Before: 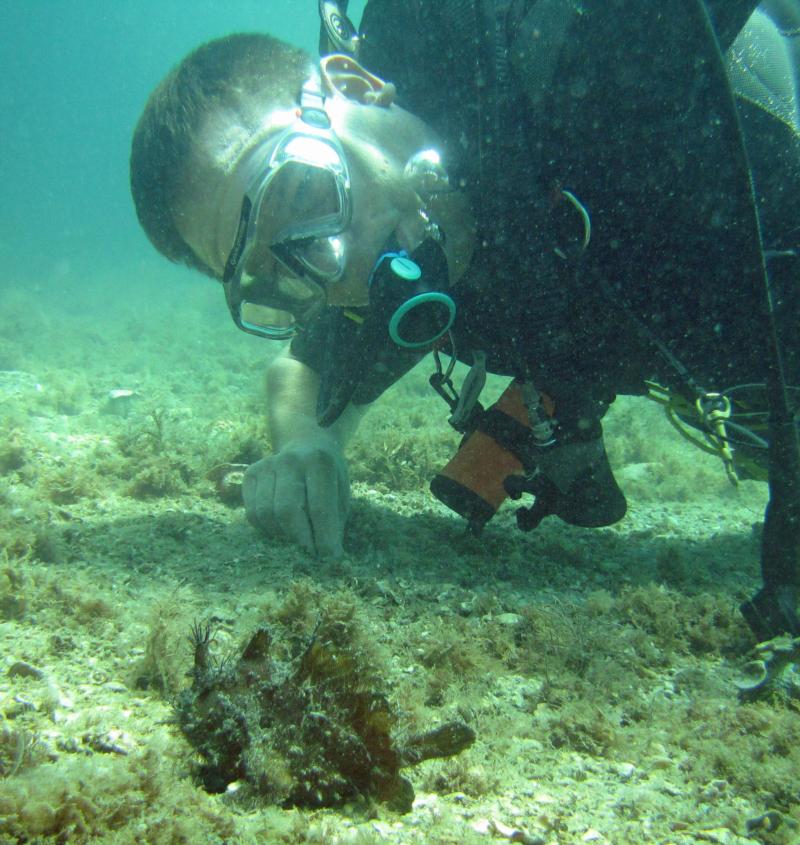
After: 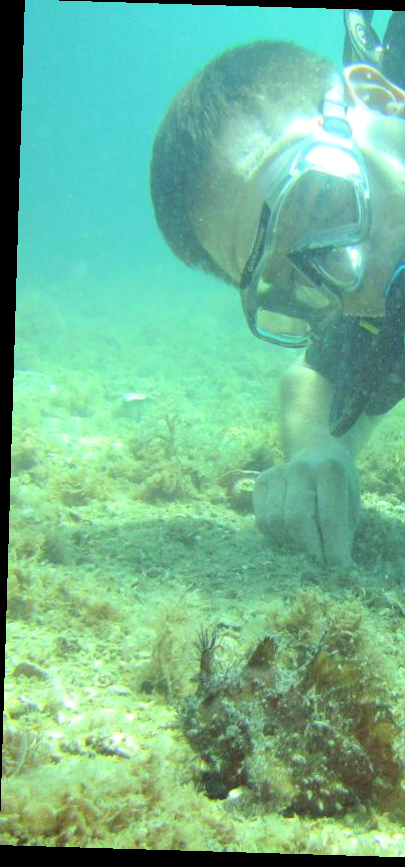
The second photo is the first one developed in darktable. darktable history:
crop and rotate: left 0%, top 0%, right 50.845%
levels: levels [0, 0.492, 0.984]
rotate and perspective: rotation 1.72°, automatic cropping off
contrast brightness saturation: contrast 0.1, brightness 0.3, saturation 0.14
